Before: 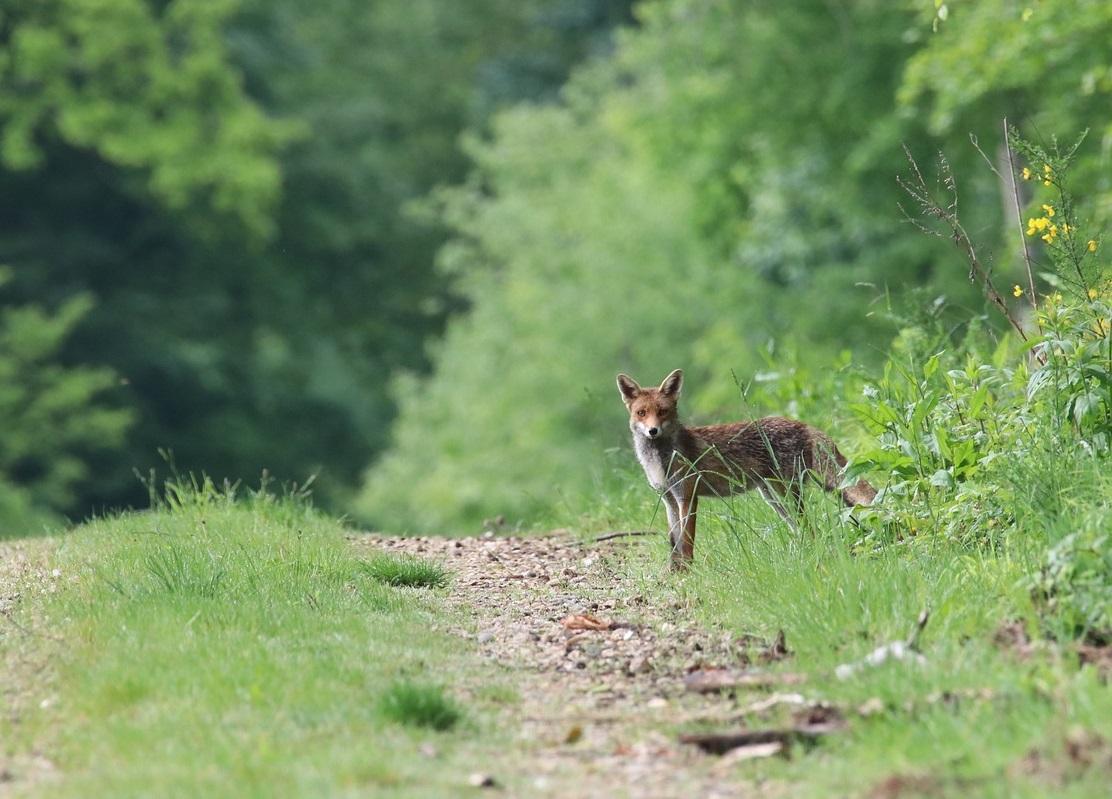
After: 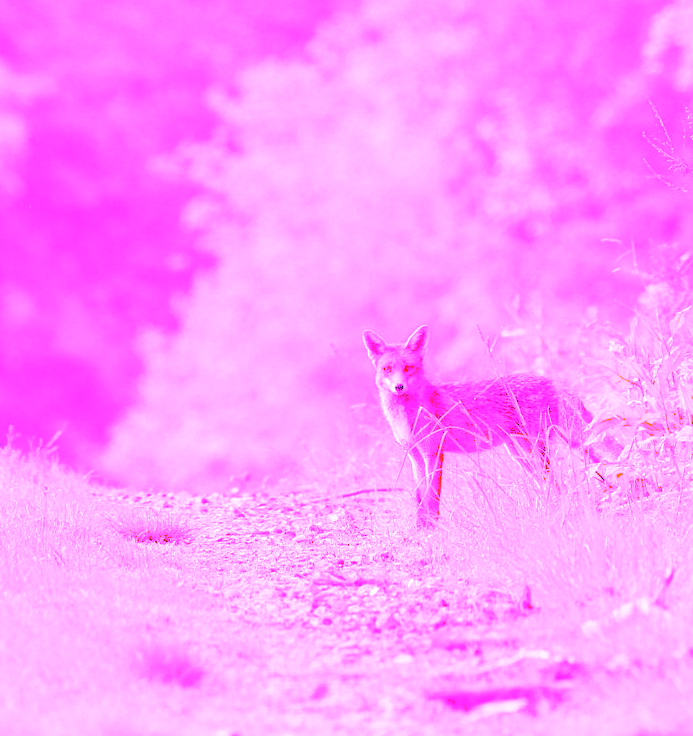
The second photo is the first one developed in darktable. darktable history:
crop and rotate: left 22.918%, top 5.629%, right 14.711%, bottom 2.247%
white balance: red 8, blue 8
